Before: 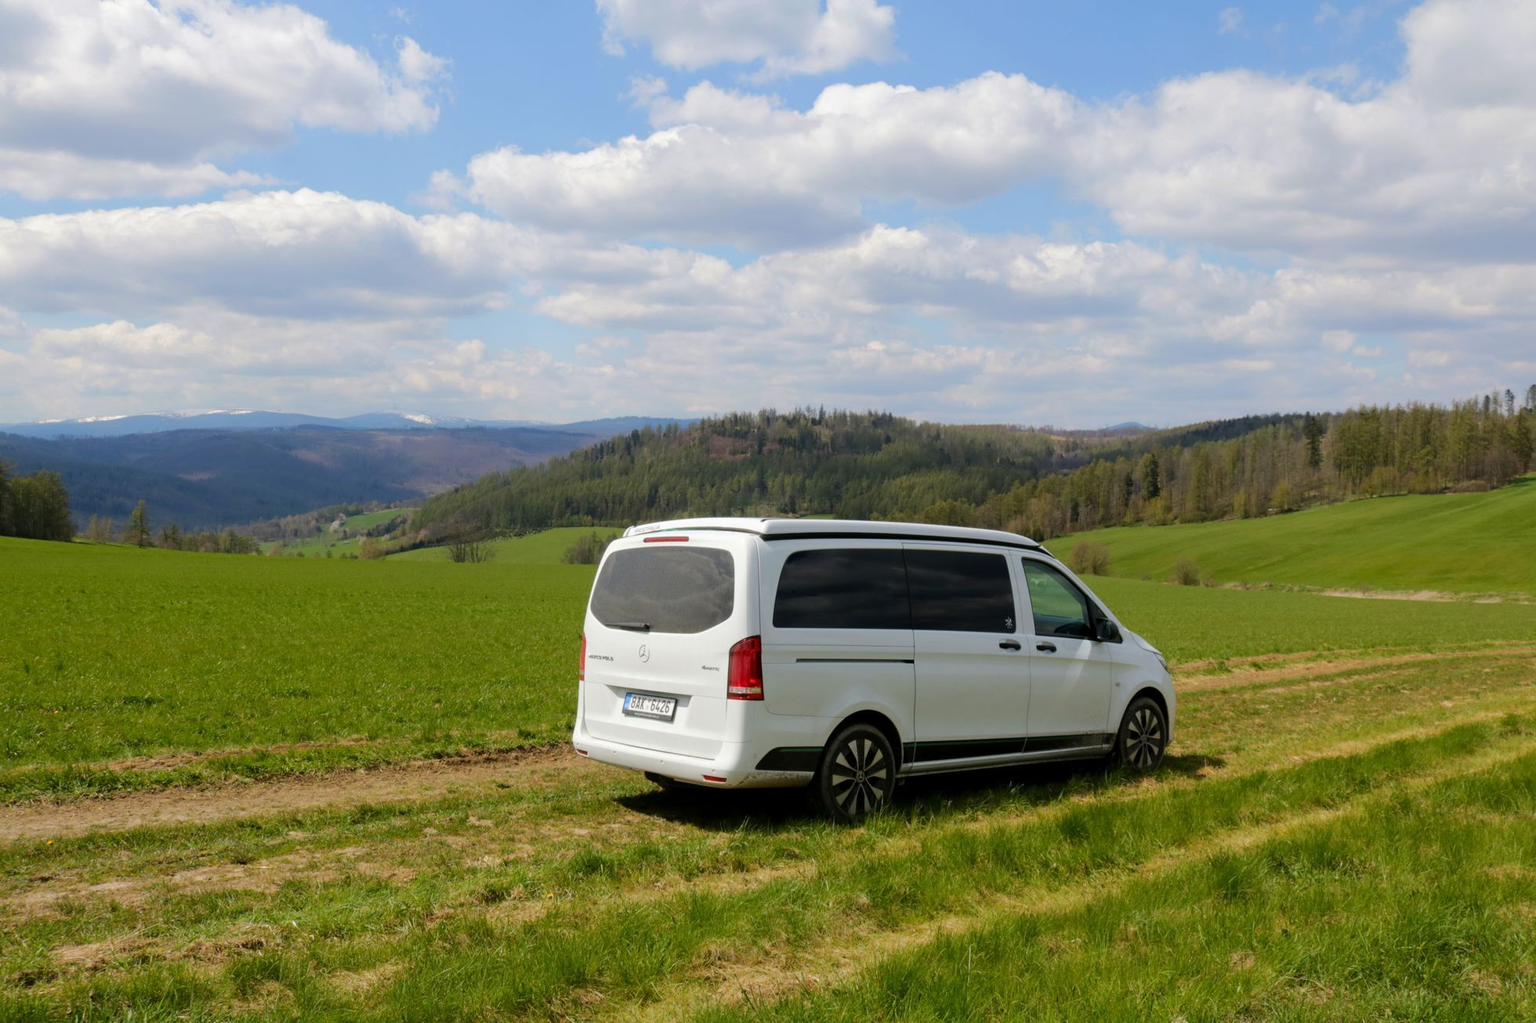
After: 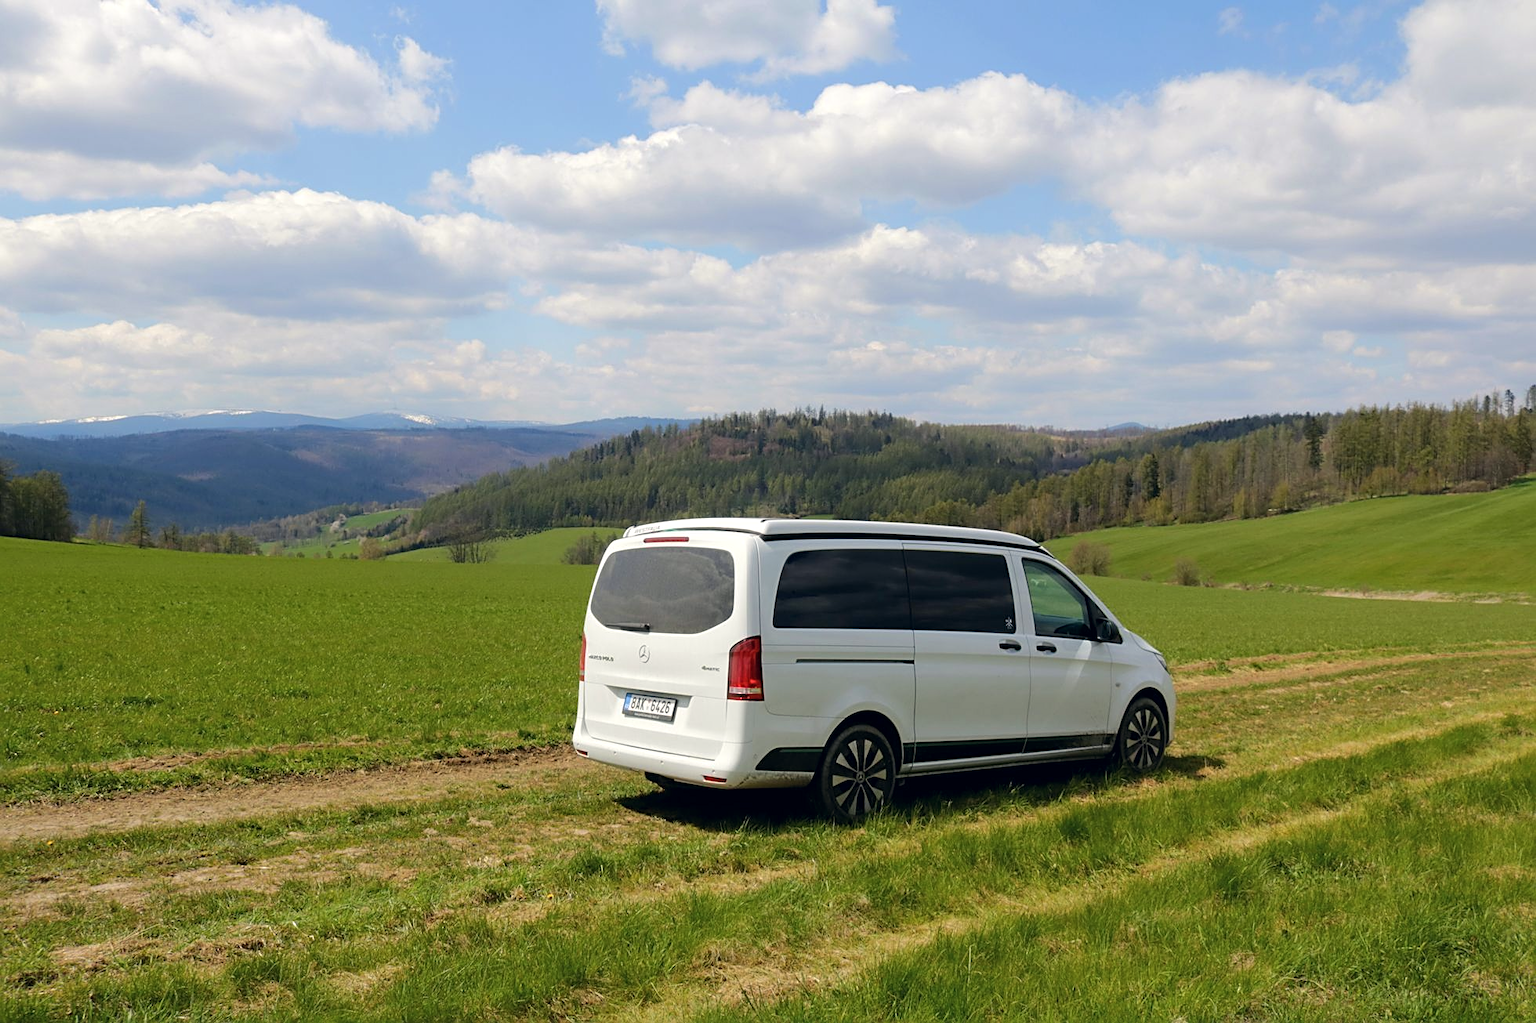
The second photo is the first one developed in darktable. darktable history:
contrast brightness saturation: saturation -0.05
exposure: exposure 0.131 EV, compensate highlight preservation false
sharpen: on, module defaults
color correction: highlights a* 0.207, highlights b* 2.7, shadows a* -0.874, shadows b* -4.78
